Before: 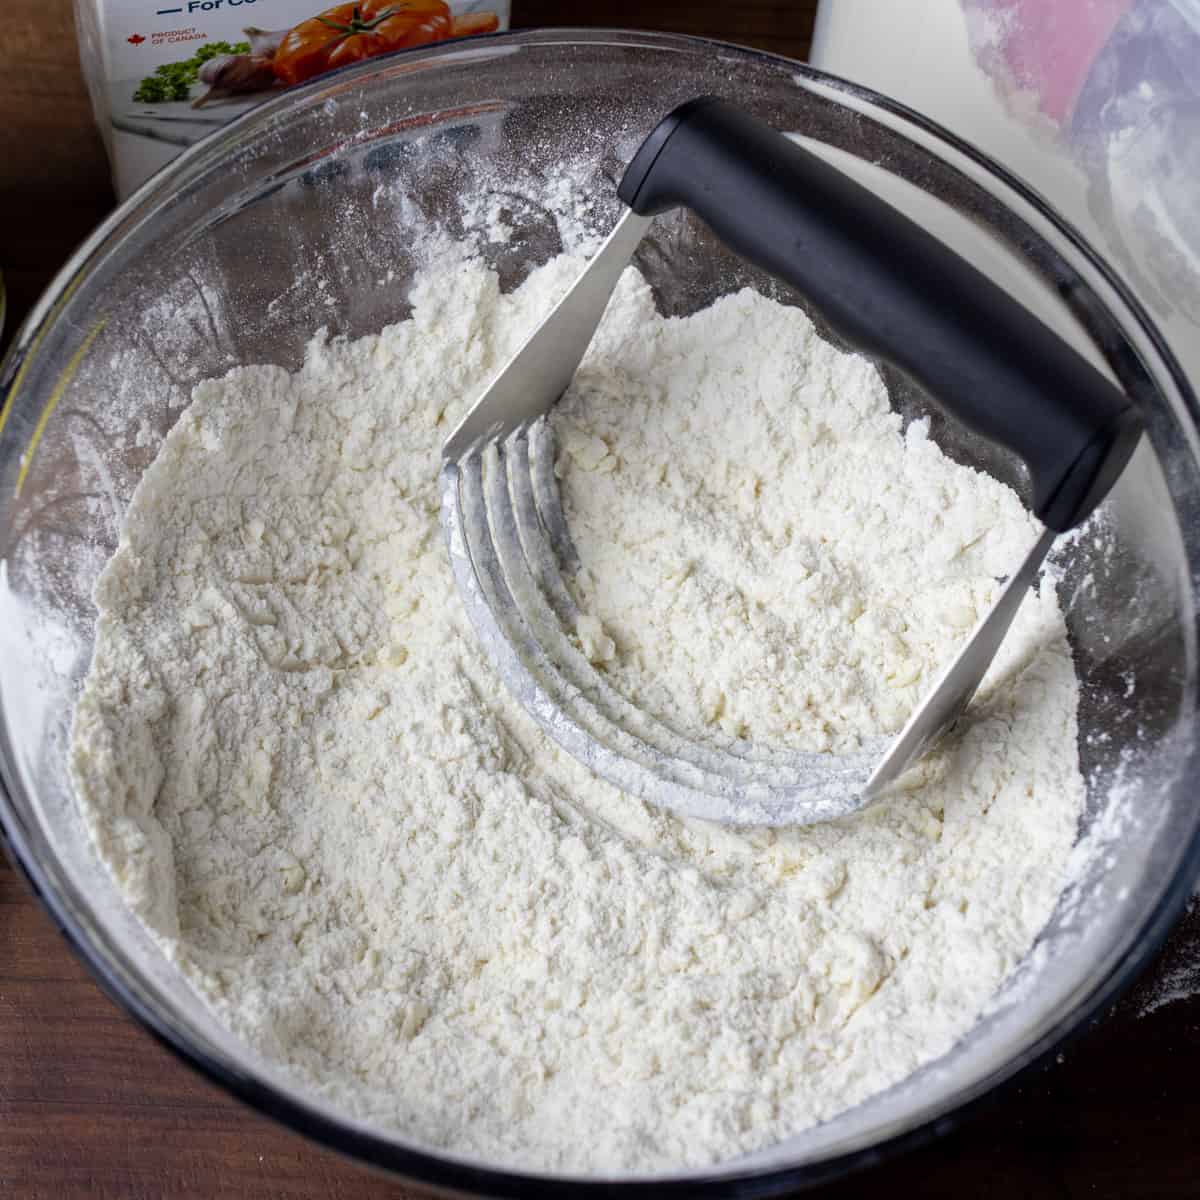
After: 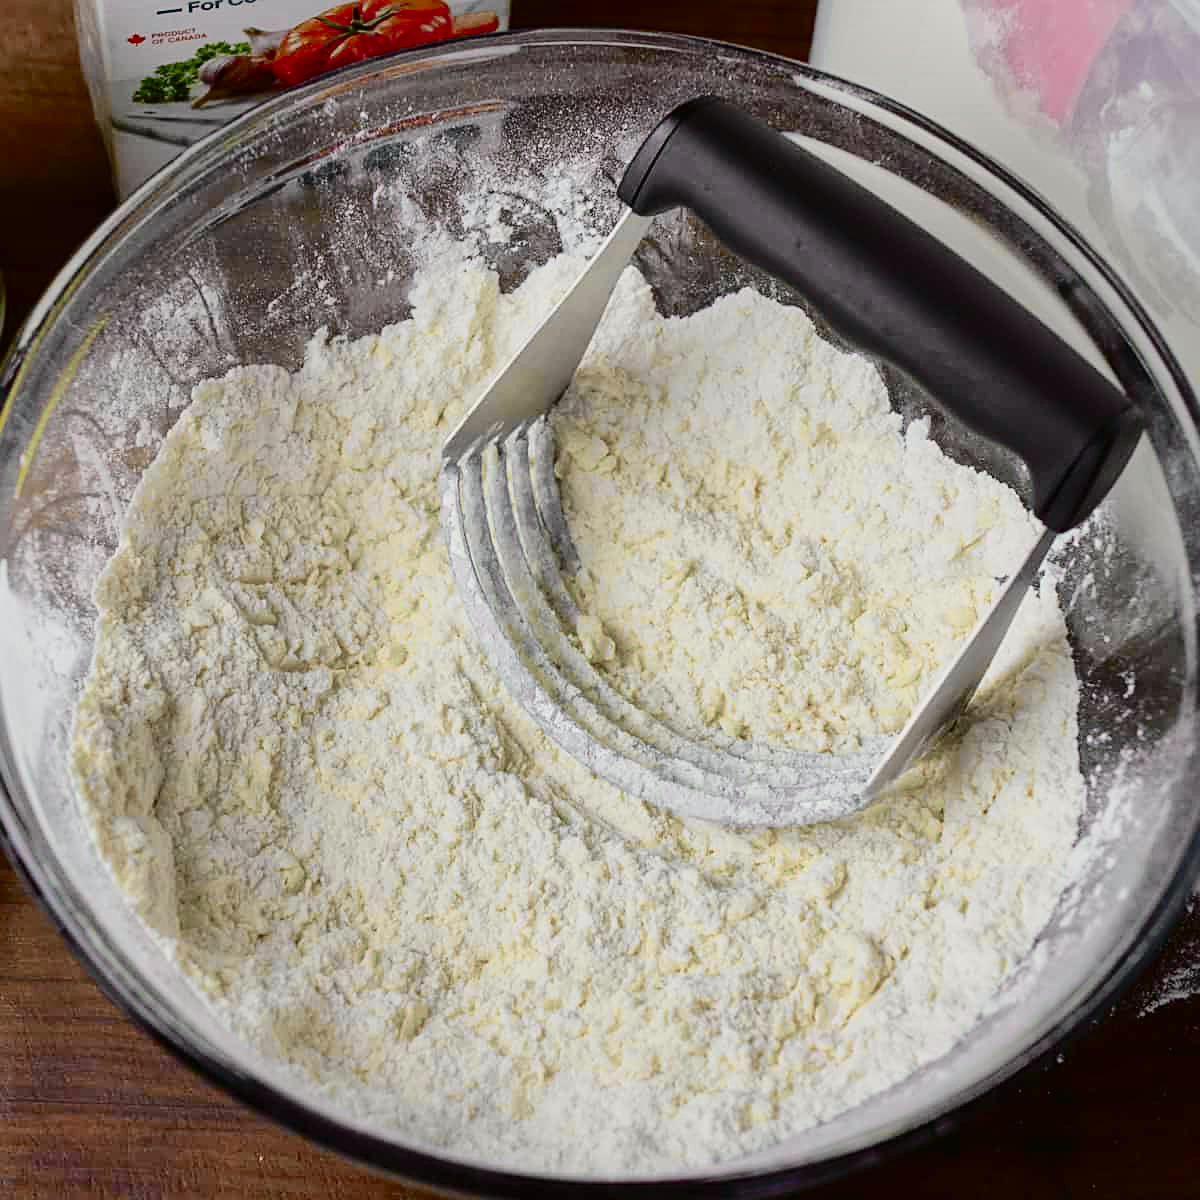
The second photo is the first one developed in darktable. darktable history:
sharpen: on, module defaults
shadows and highlights: on, module defaults
tone curve: curves: ch0 [(0, 0.006) (0.184, 0.117) (0.405, 0.46) (0.456, 0.528) (0.634, 0.728) (0.877, 0.89) (0.984, 0.935)]; ch1 [(0, 0) (0.443, 0.43) (0.492, 0.489) (0.566, 0.579) (0.595, 0.625) (0.608, 0.667) (0.65, 0.729) (1, 1)]; ch2 [(0, 0) (0.33, 0.301) (0.421, 0.443) (0.447, 0.489) (0.495, 0.505) (0.537, 0.583) (0.586, 0.591) (0.663, 0.686) (1, 1)], color space Lab, independent channels, preserve colors none
